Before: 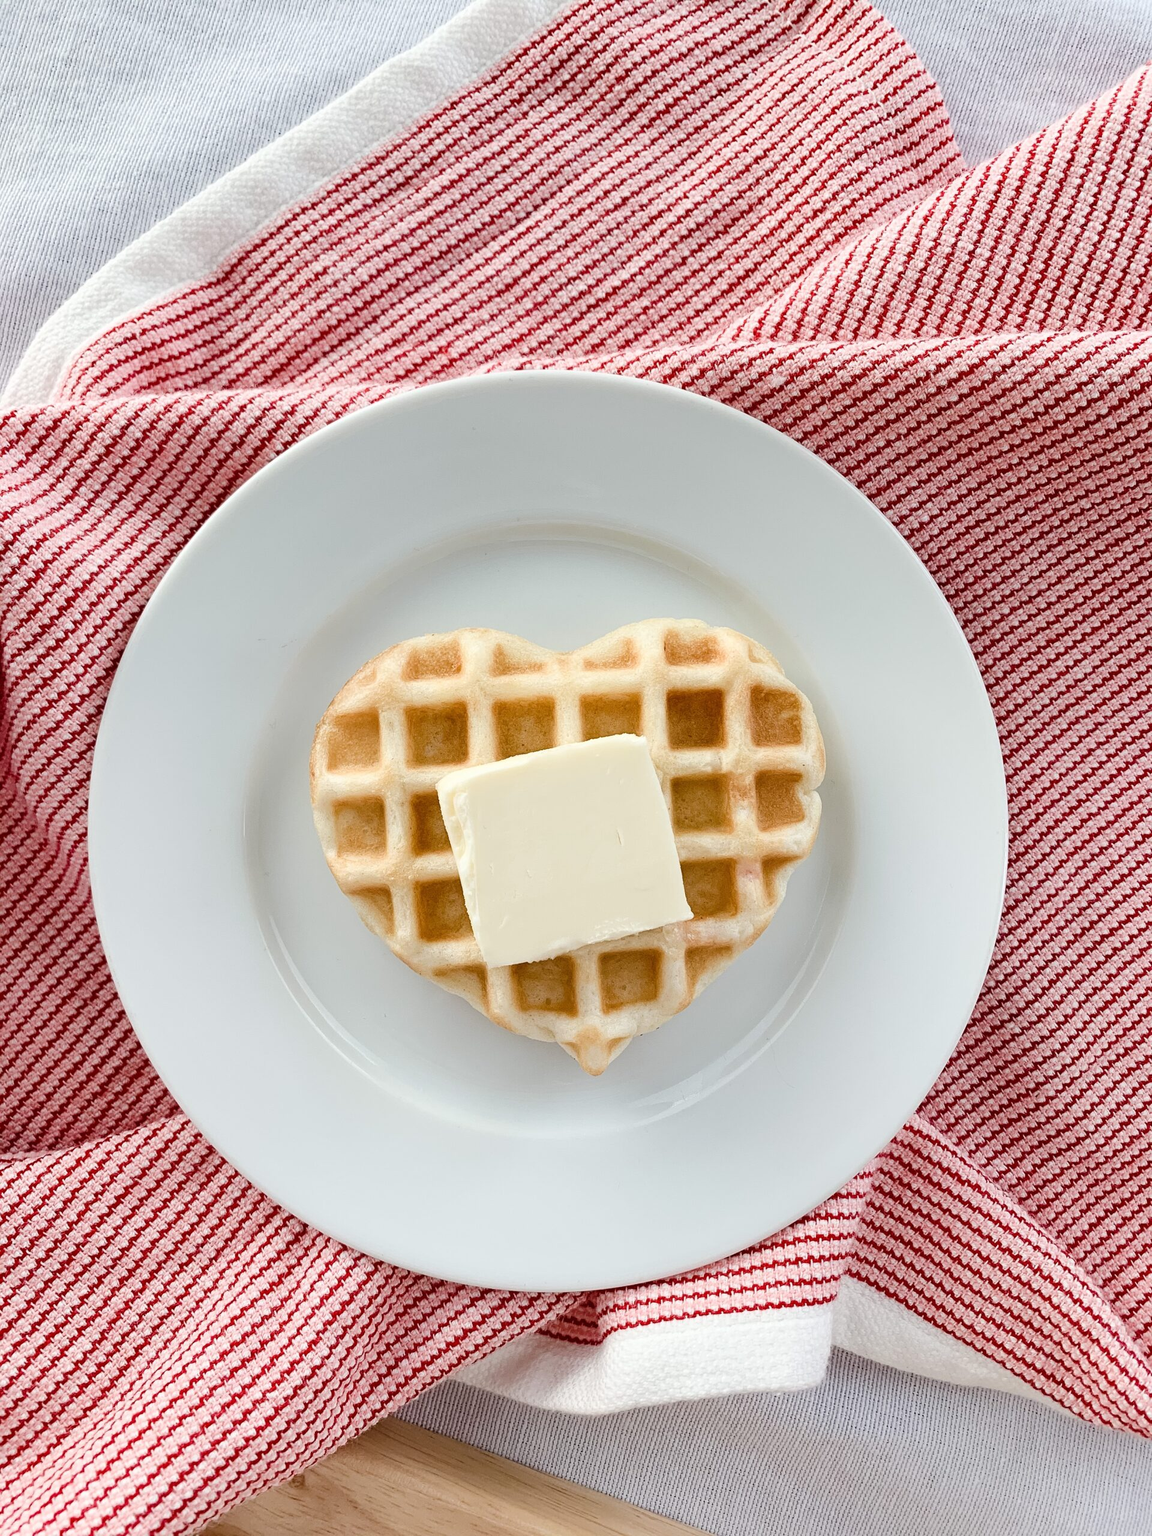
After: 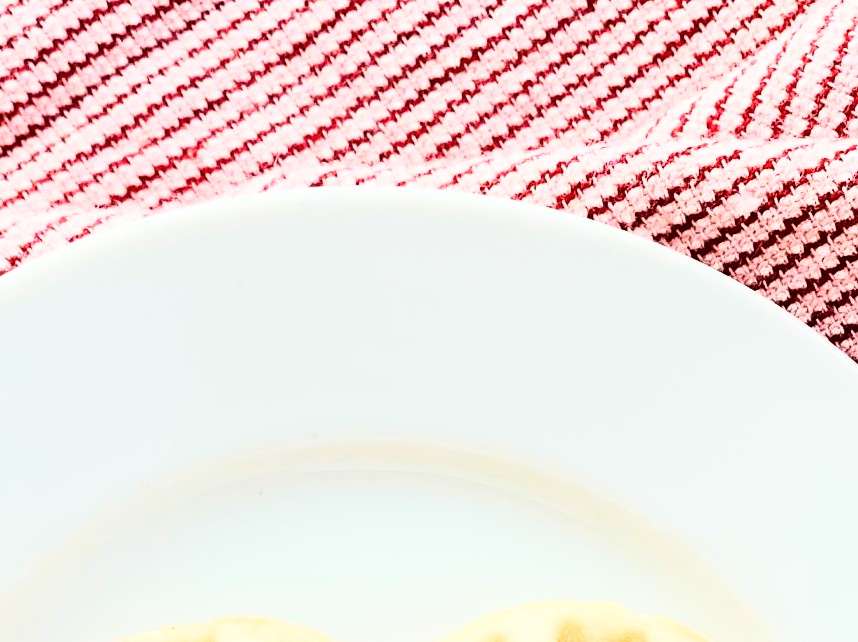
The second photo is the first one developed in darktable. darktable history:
crop: left 28.64%, top 16.832%, right 26.637%, bottom 58.055%
rgb curve: curves: ch0 [(0, 0) (0.21, 0.15) (0.24, 0.21) (0.5, 0.75) (0.75, 0.96) (0.89, 0.99) (1, 1)]; ch1 [(0, 0.02) (0.21, 0.13) (0.25, 0.2) (0.5, 0.67) (0.75, 0.9) (0.89, 0.97) (1, 1)]; ch2 [(0, 0.02) (0.21, 0.13) (0.25, 0.2) (0.5, 0.67) (0.75, 0.9) (0.89, 0.97) (1, 1)], compensate middle gray true
